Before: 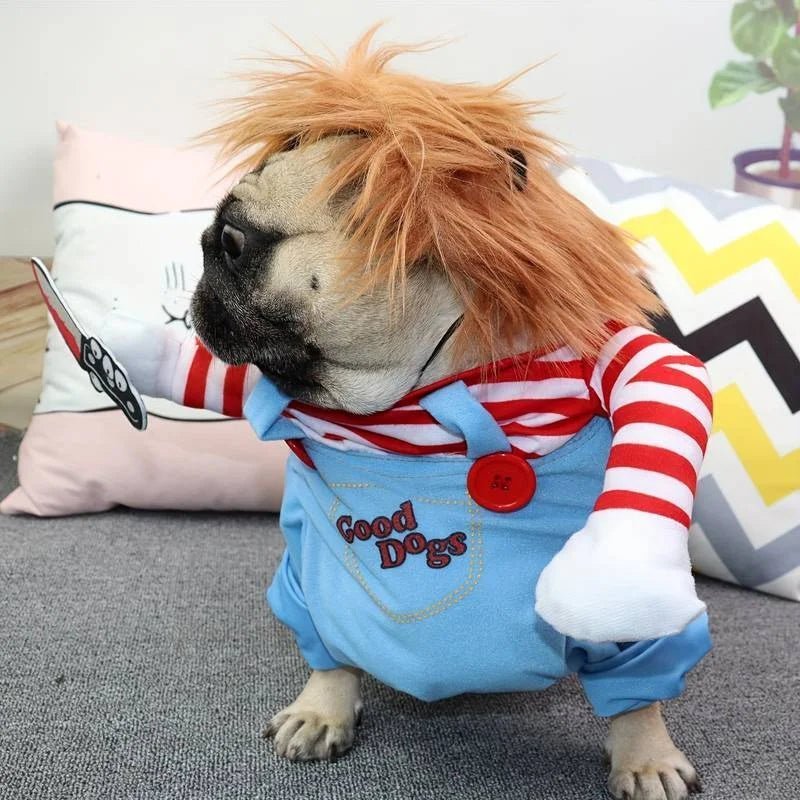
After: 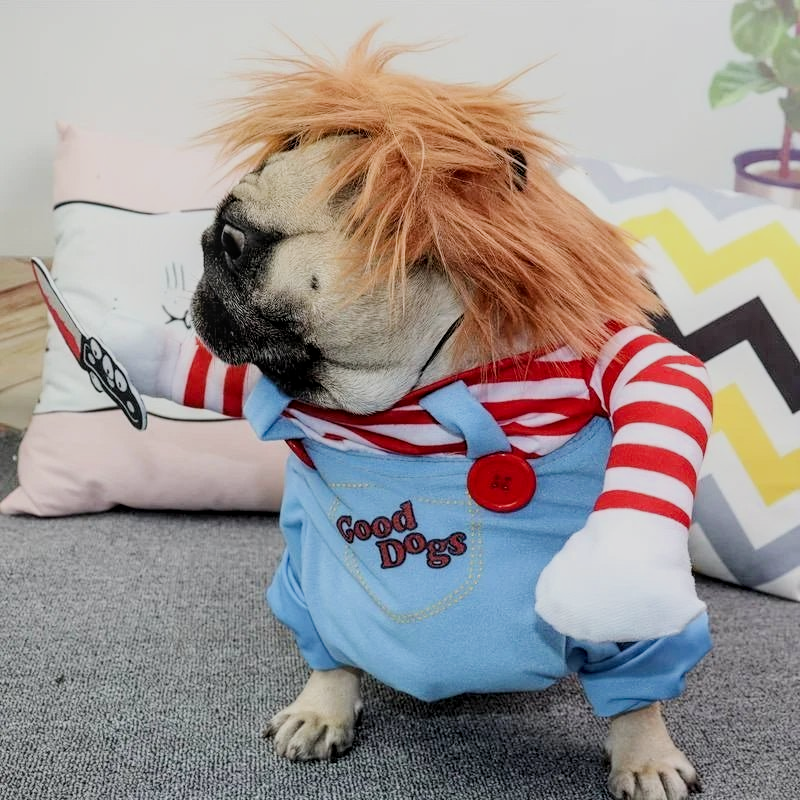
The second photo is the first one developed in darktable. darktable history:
local contrast: on, module defaults
filmic rgb: black relative exposure -7.65 EV, white relative exposure 4.56 EV, hardness 3.61
exposure: exposure 0.127 EV, compensate highlight preservation false
